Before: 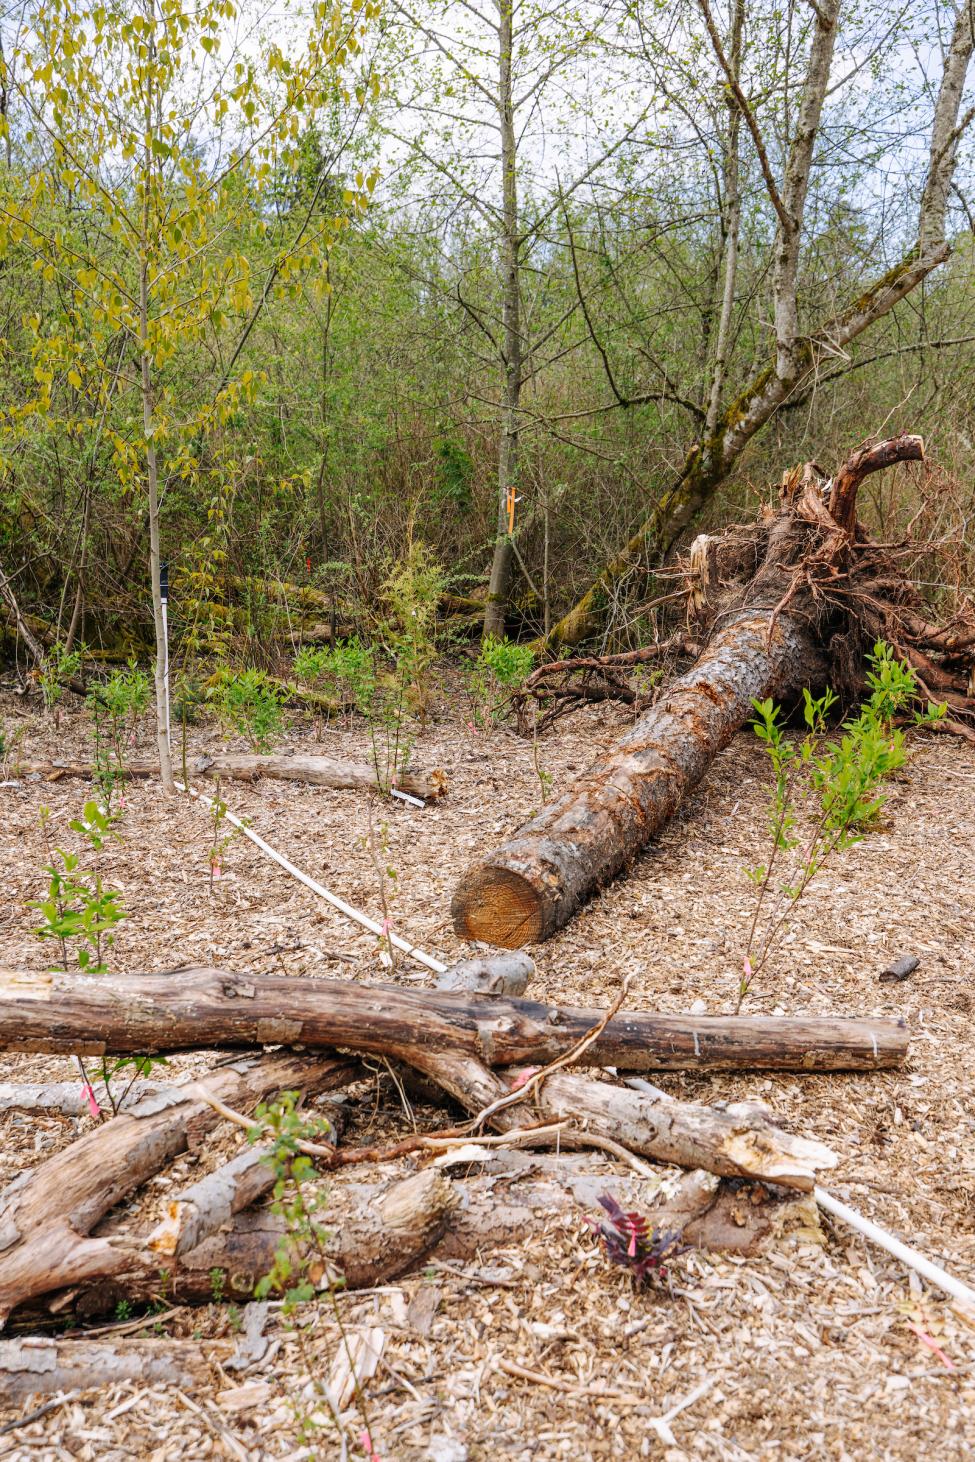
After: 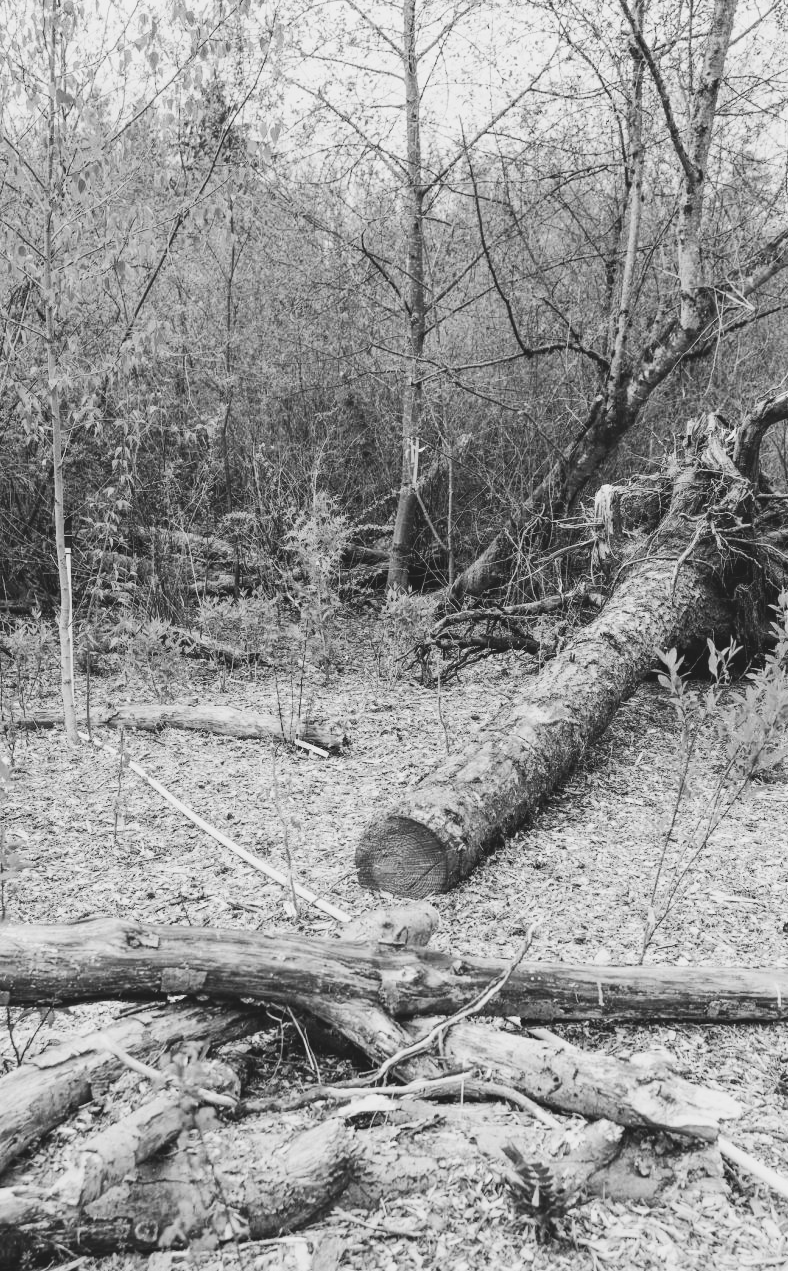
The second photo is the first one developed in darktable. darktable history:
monochrome: on, module defaults
crop: left 9.929%, top 3.475%, right 9.188%, bottom 9.529%
color contrast: green-magenta contrast 1.69, blue-yellow contrast 1.49
tone curve: curves: ch0 [(0, 0.11) (0.181, 0.223) (0.405, 0.46) (0.456, 0.528) (0.634, 0.728) (0.877, 0.89) (0.984, 0.935)]; ch1 [(0, 0.052) (0.443, 0.43) (0.492, 0.485) (0.566, 0.579) (0.595, 0.625) (0.608, 0.654) (0.65, 0.708) (1, 0.961)]; ch2 [(0, 0) (0.33, 0.301) (0.421, 0.443) (0.447, 0.489) (0.495, 0.492) (0.537, 0.57) (0.586, 0.591) (0.663, 0.686) (1, 1)], color space Lab, independent channels, preserve colors none
